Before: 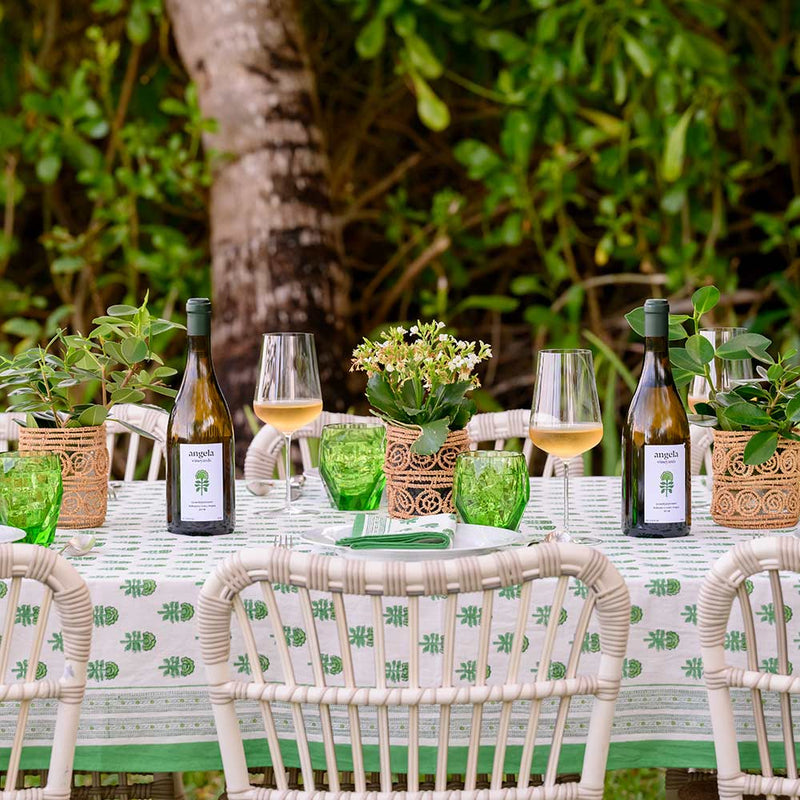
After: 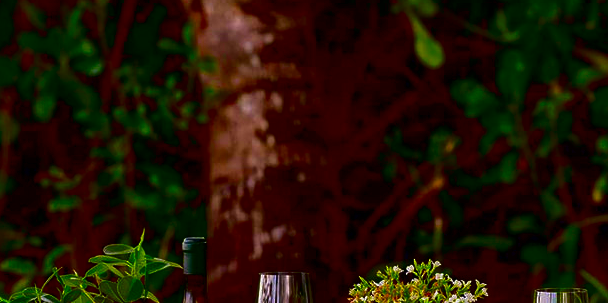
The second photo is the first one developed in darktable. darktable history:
contrast brightness saturation: brightness -0.982, saturation 0.982
crop: left 0.517%, top 7.651%, right 23.461%, bottom 54.426%
haze removal: compatibility mode true, adaptive false
local contrast: mode bilateral grid, contrast 24, coarseness 60, detail 152%, midtone range 0.2
